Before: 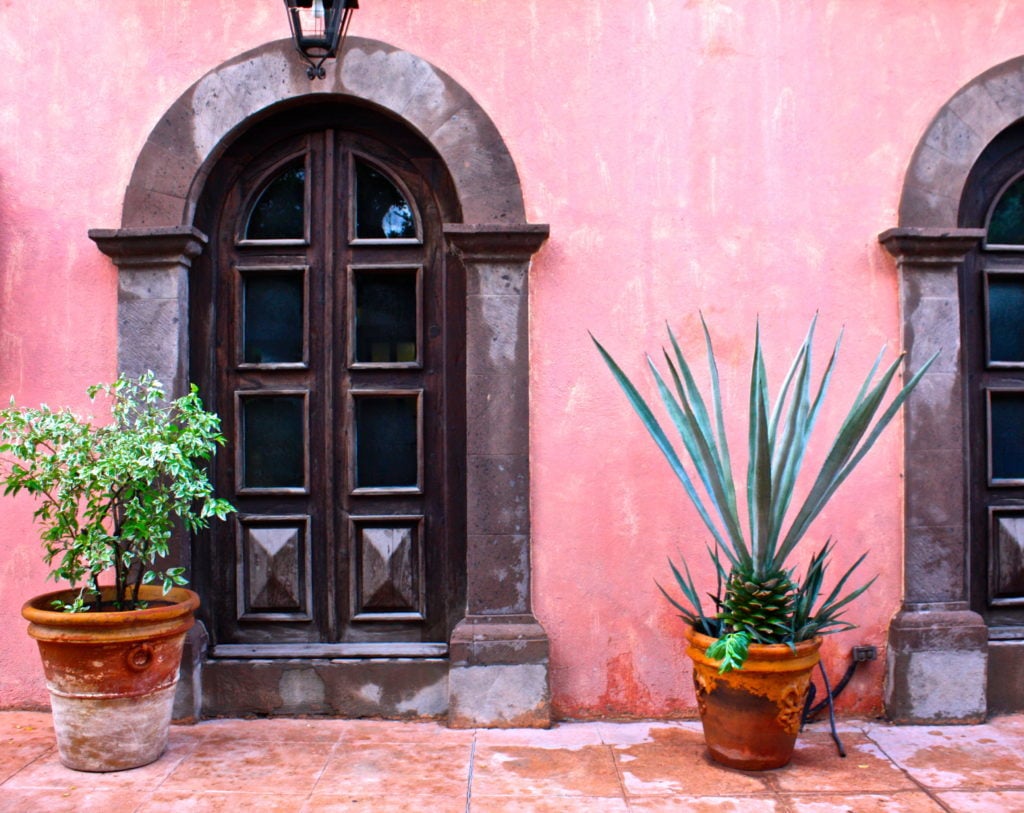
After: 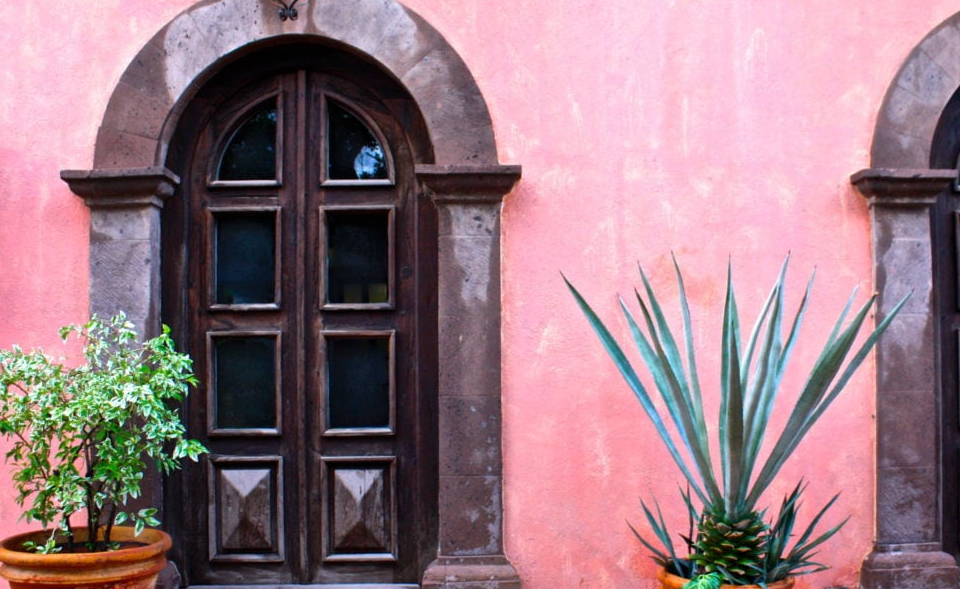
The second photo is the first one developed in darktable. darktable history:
tone equalizer: -8 EV -0.55 EV
crop: left 2.737%, top 7.287%, right 3.421%, bottom 20.179%
